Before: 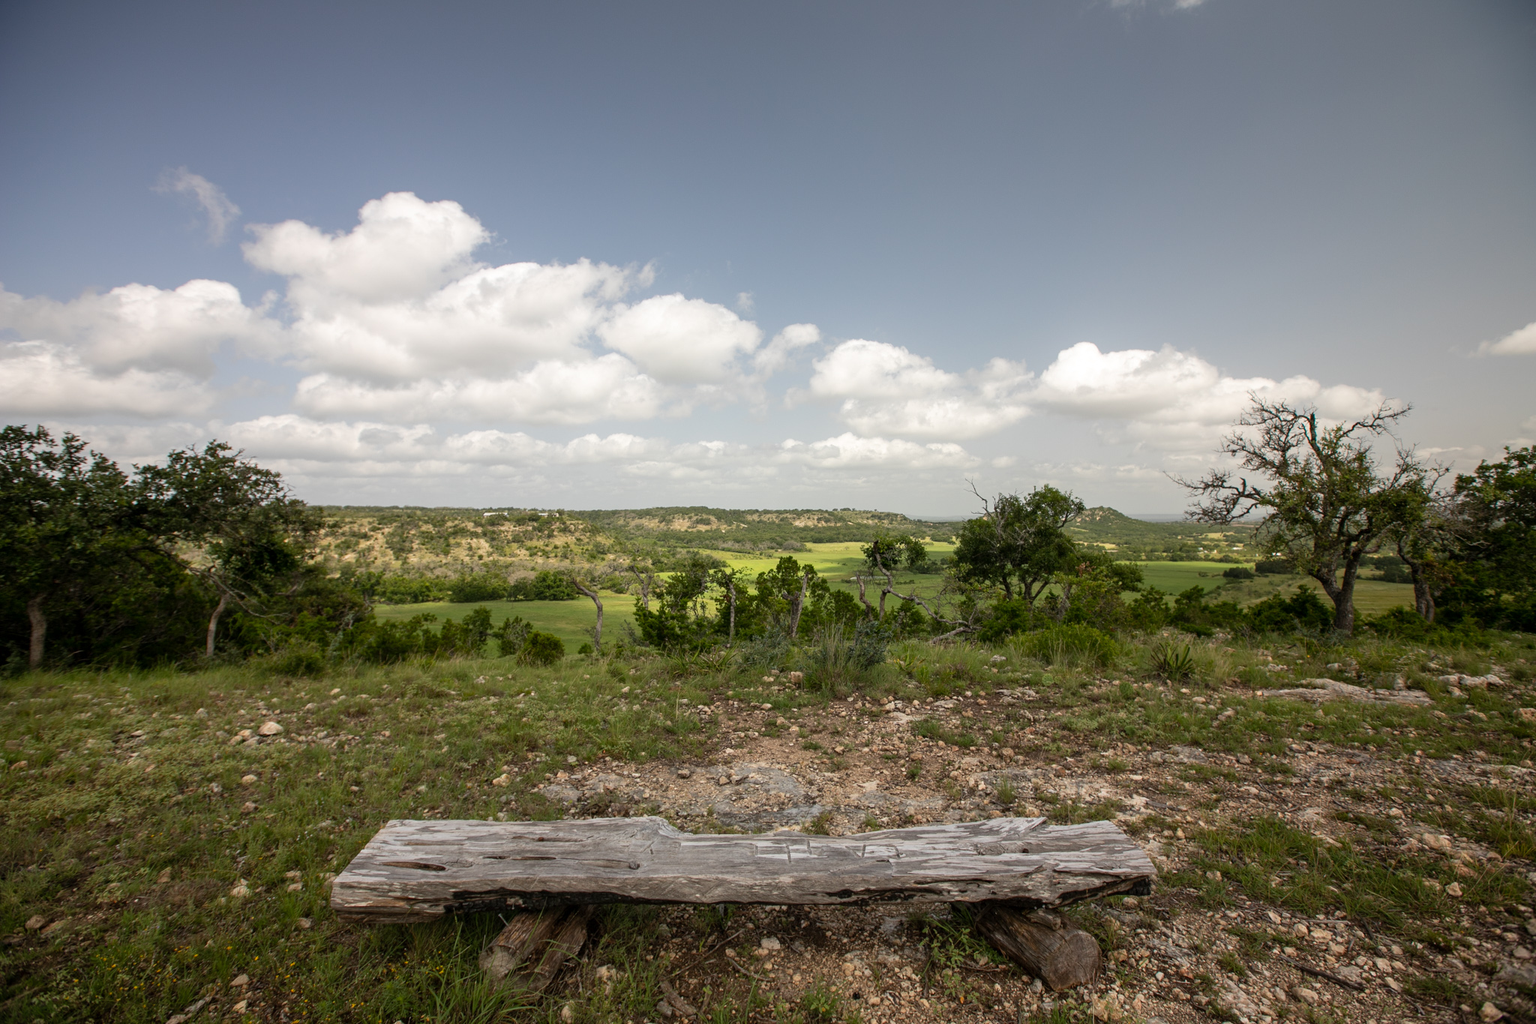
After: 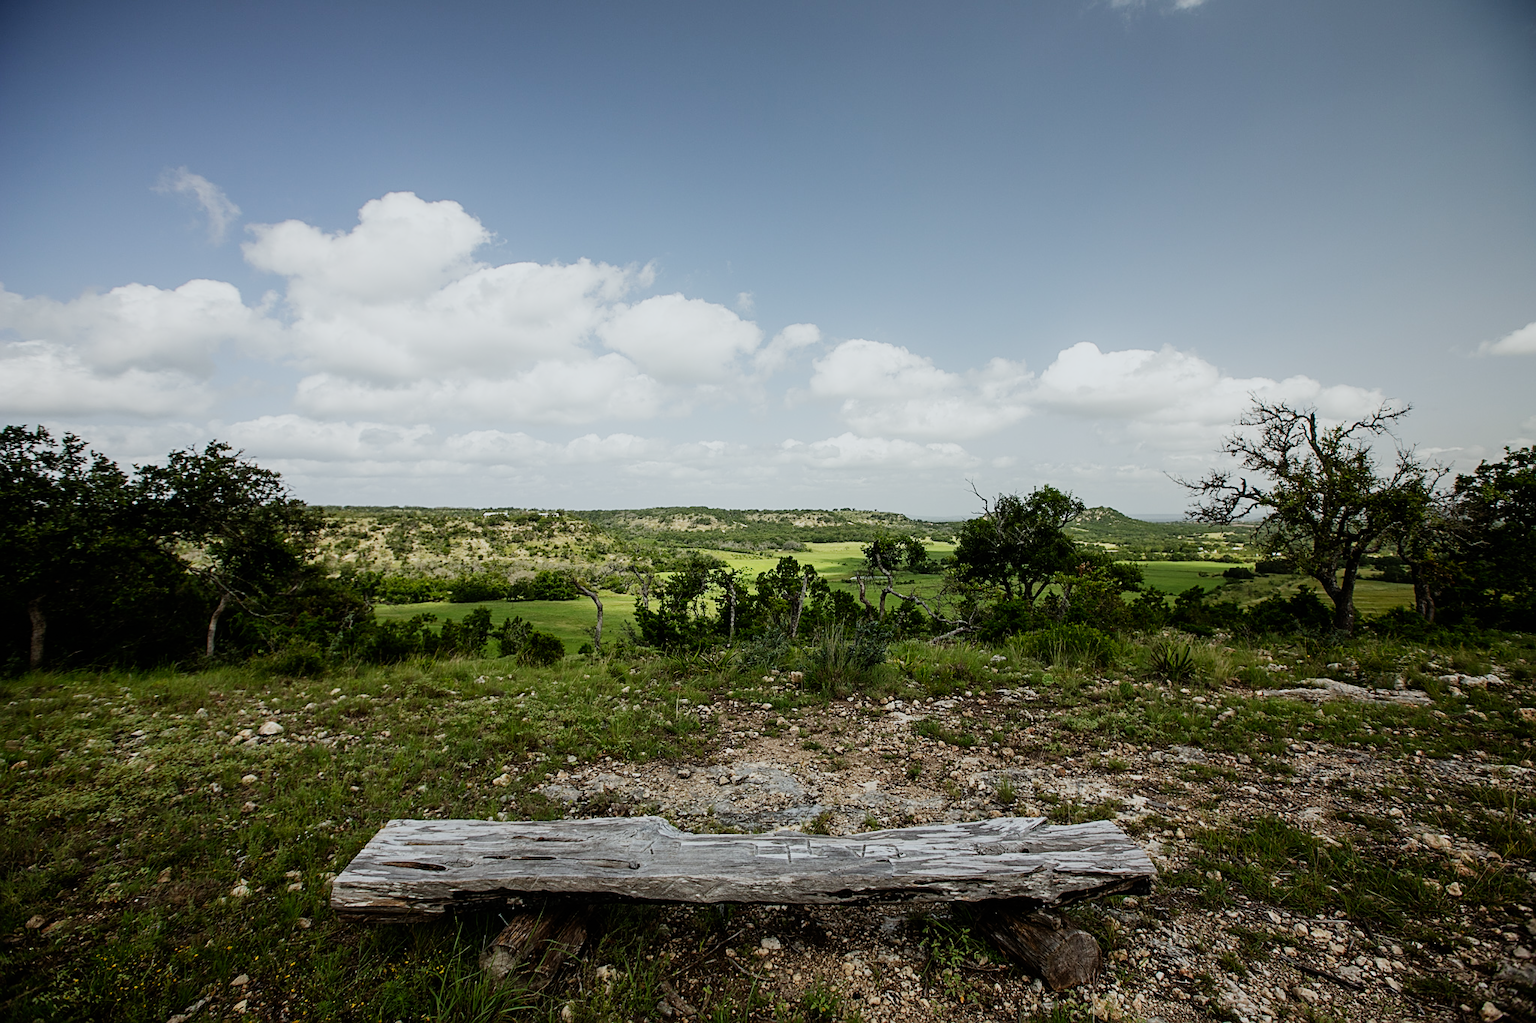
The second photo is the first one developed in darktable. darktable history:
sharpen: on, module defaults
sigmoid: contrast 1.69, skew -0.23, preserve hue 0%, red attenuation 0.1, red rotation 0.035, green attenuation 0.1, green rotation -0.017, blue attenuation 0.15, blue rotation -0.052, base primaries Rec2020
white balance: red 0.925, blue 1.046
